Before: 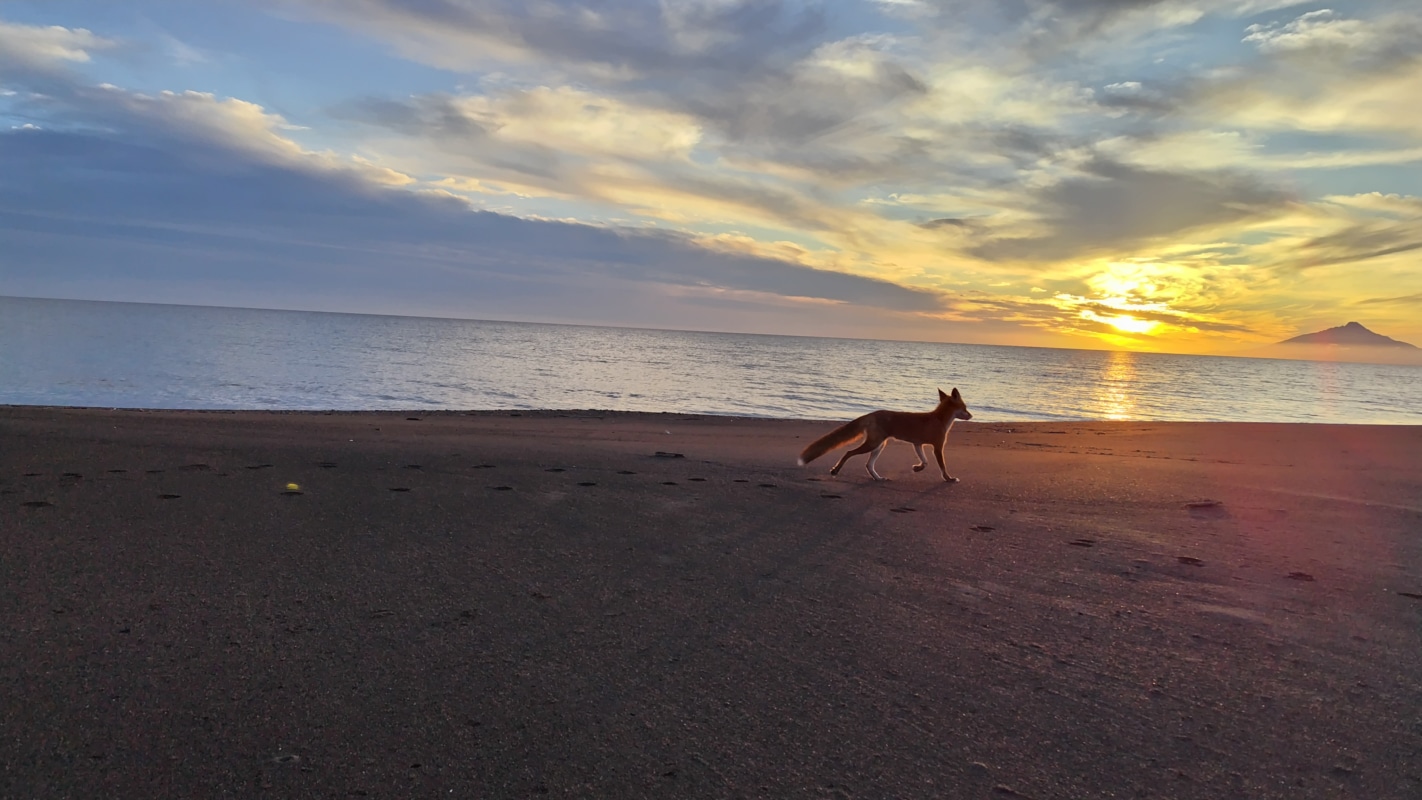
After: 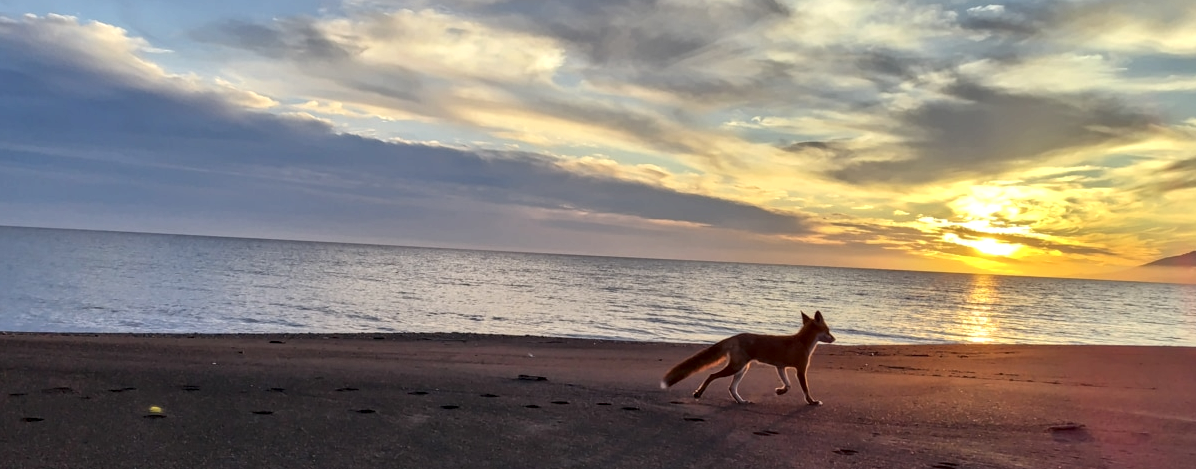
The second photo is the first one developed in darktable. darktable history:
local contrast: detail 150%
crop and rotate: left 9.685%, top 9.666%, right 6.149%, bottom 31.694%
